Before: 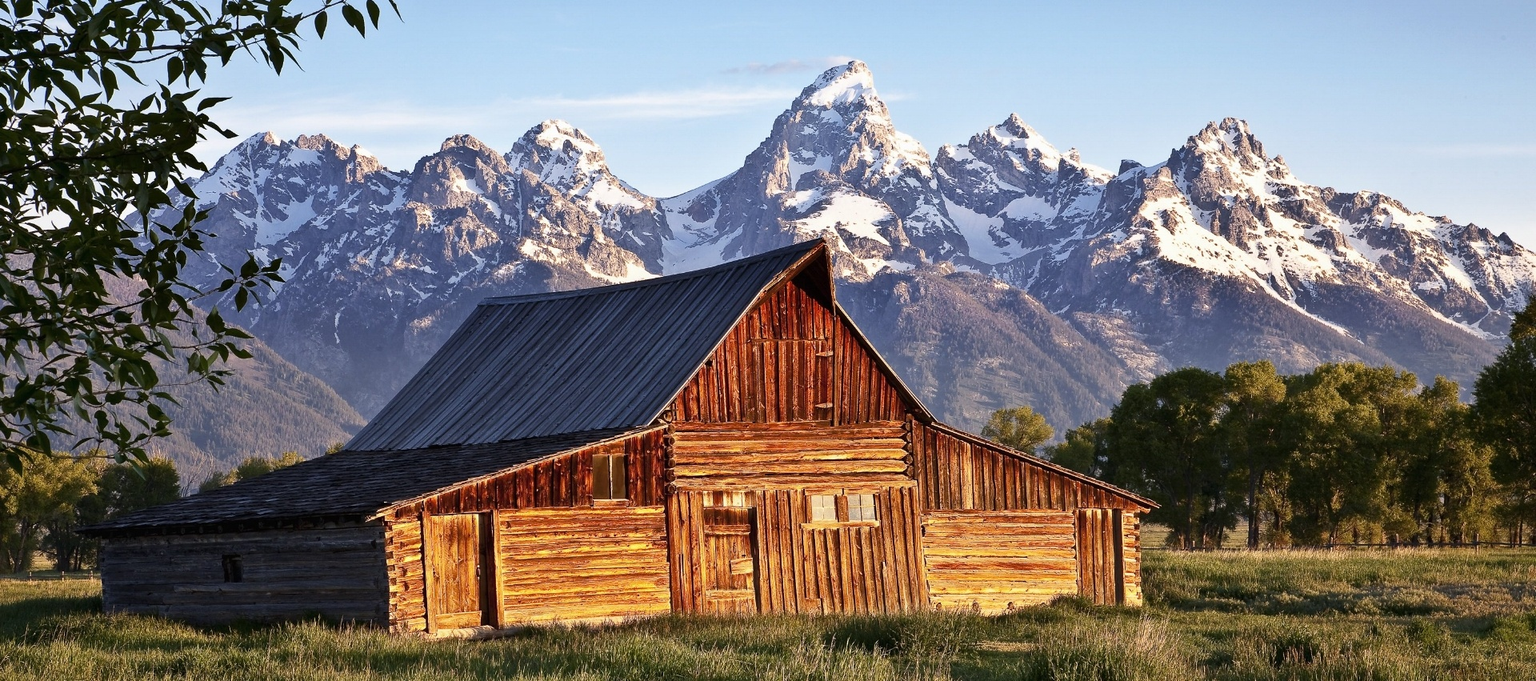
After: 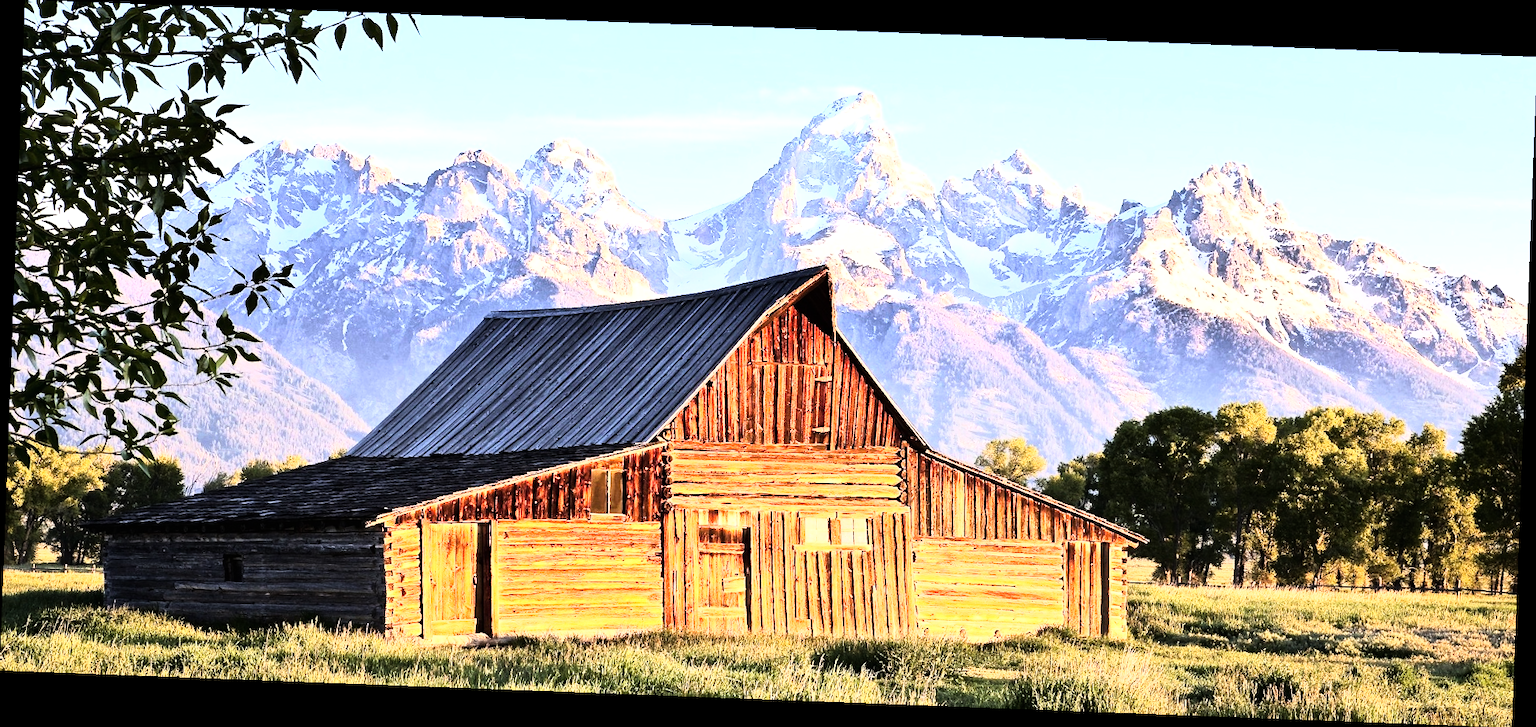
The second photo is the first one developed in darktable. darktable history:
color balance: contrast -0.5%
exposure: black level correction 0, exposure 0.877 EV, compensate exposure bias true, compensate highlight preservation false
rgb curve: curves: ch0 [(0, 0) (0.21, 0.15) (0.24, 0.21) (0.5, 0.75) (0.75, 0.96) (0.89, 0.99) (1, 1)]; ch1 [(0, 0.02) (0.21, 0.13) (0.25, 0.2) (0.5, 0.67) (0.75, 0.9) (0.89, 0.97) (1, 1)]; ch2 [(0, 0.02) (0.21, 0.13) (0.25, 0.2) (0.5, 0.67) (0.75, 0.9) (0.89, 0.97) (1, 1)], compensate middle gray true
rotate and perspective: rotation 2.17°, automatic cropping off
